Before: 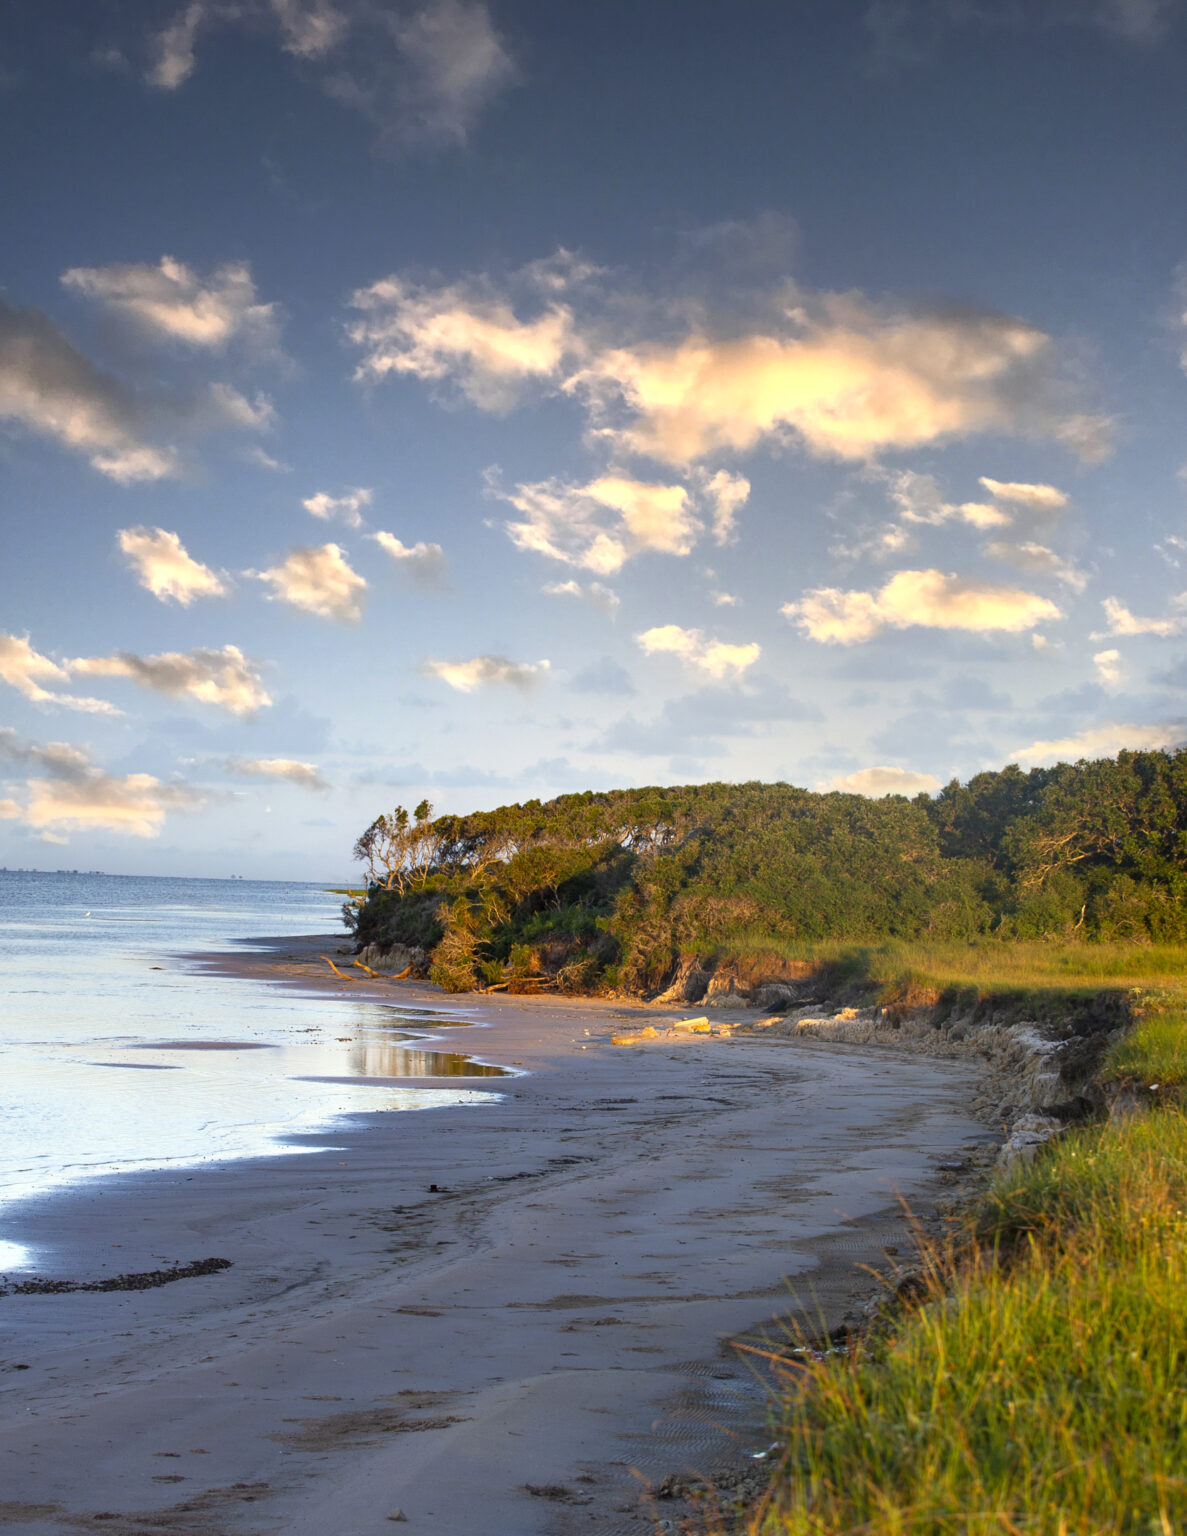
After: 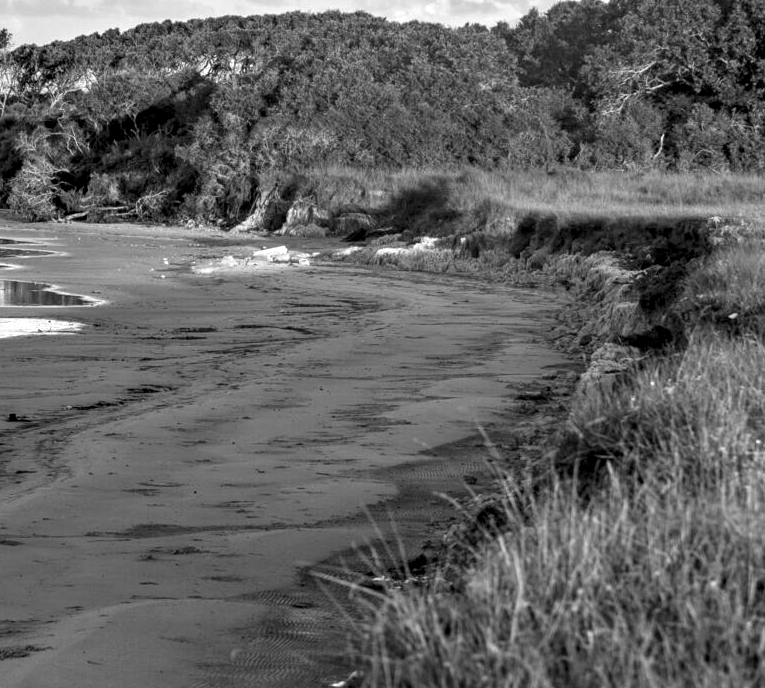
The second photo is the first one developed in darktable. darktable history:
crop and rotate: left 35.509%, top 50.238%, bottom 4.934%
contrast equalizer: octaves 7, y [[0.6 ×6], [0.55 ×6], [0 ×6], [0 ×6], [0 ×6]], mix 0.53
local contrast: on, module defaults
monochrome: on, module defaults
